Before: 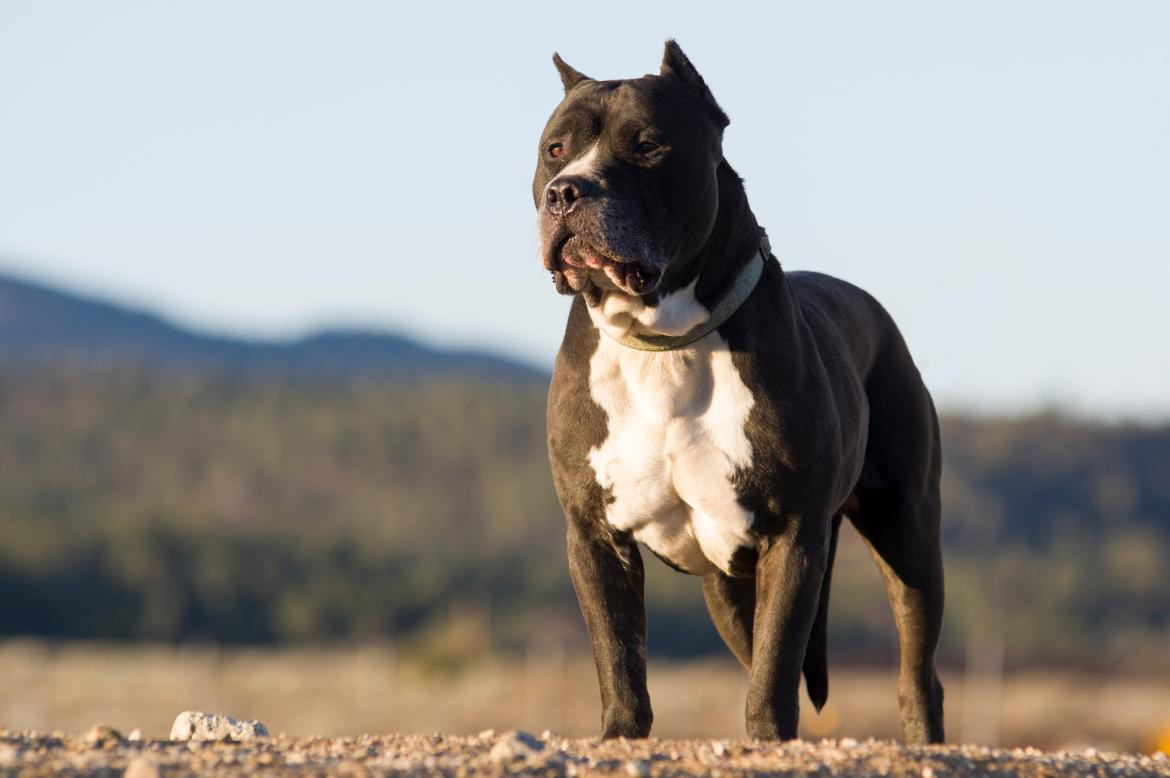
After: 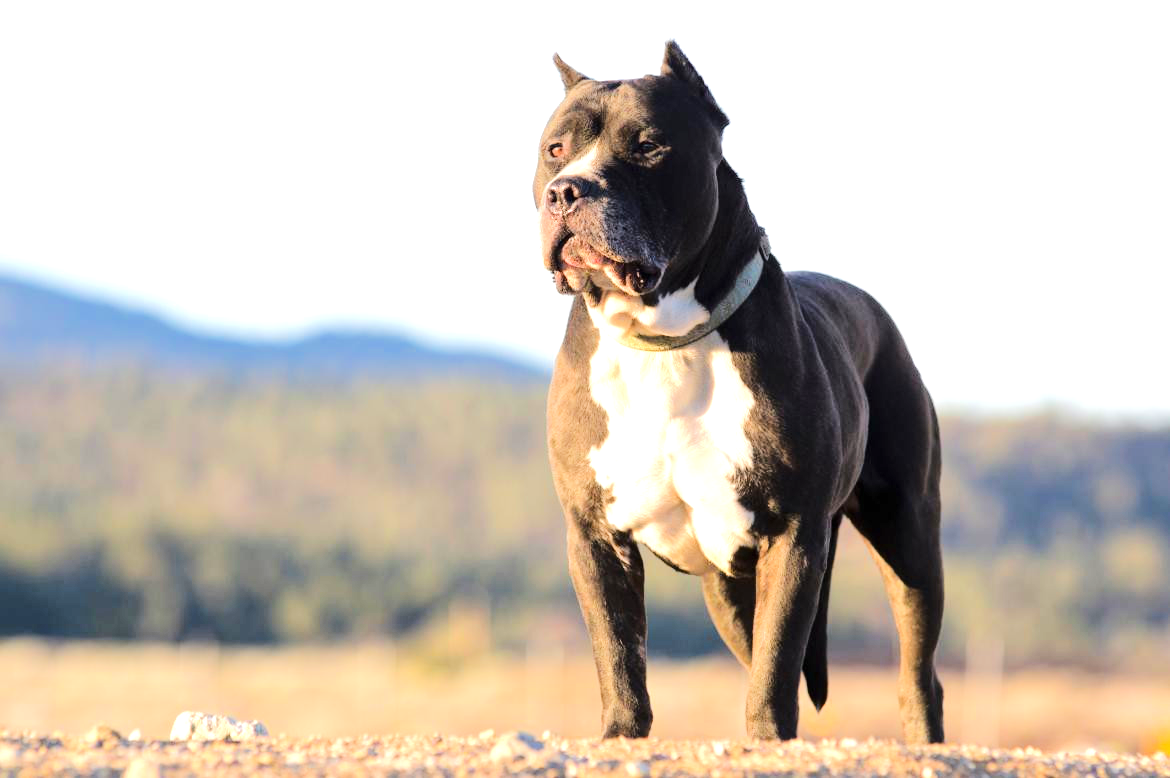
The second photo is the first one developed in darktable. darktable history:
exposure: black level correction 0, exposure 0.692 EV, compensate exposure bias true, compensate highlight preservation false
tone equalizer: -7 EV 0.165 EV, -6 EV 0.563 EV, -5 EV 1.15 EV, -4 EV 1.33 EV, -3 EV 1.14 EV, -2 EV 0.6 EV, -1 EV 0.149 EV, edges refinement/feathering 500, mask exposure compensation -1.57 EV, preserve details no
